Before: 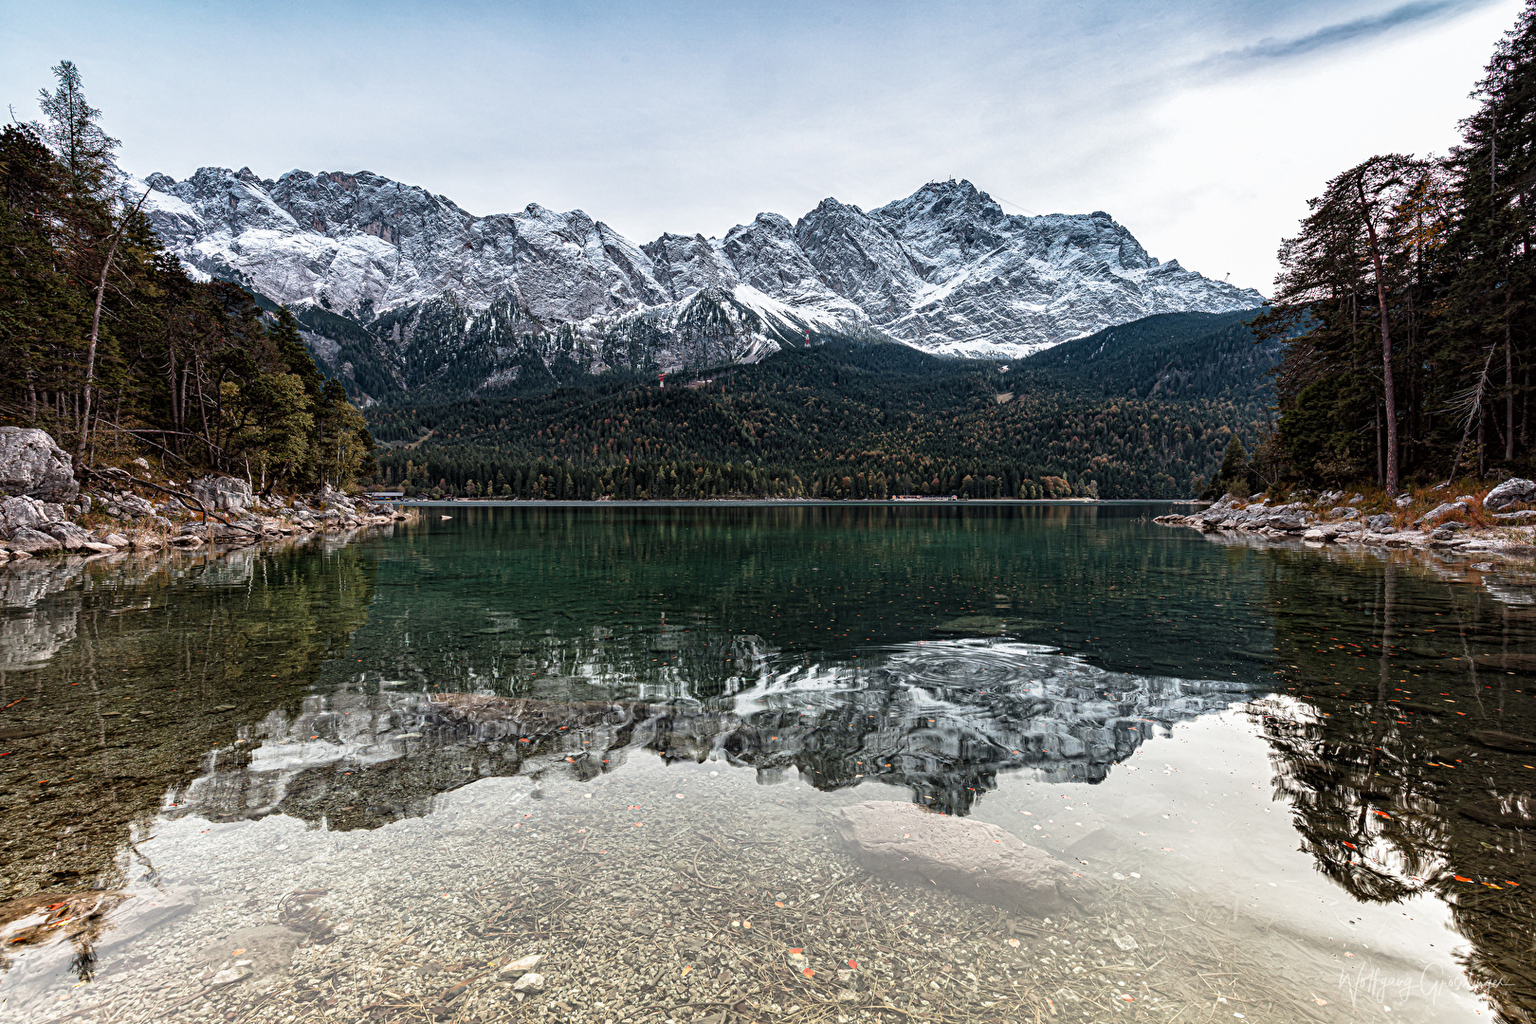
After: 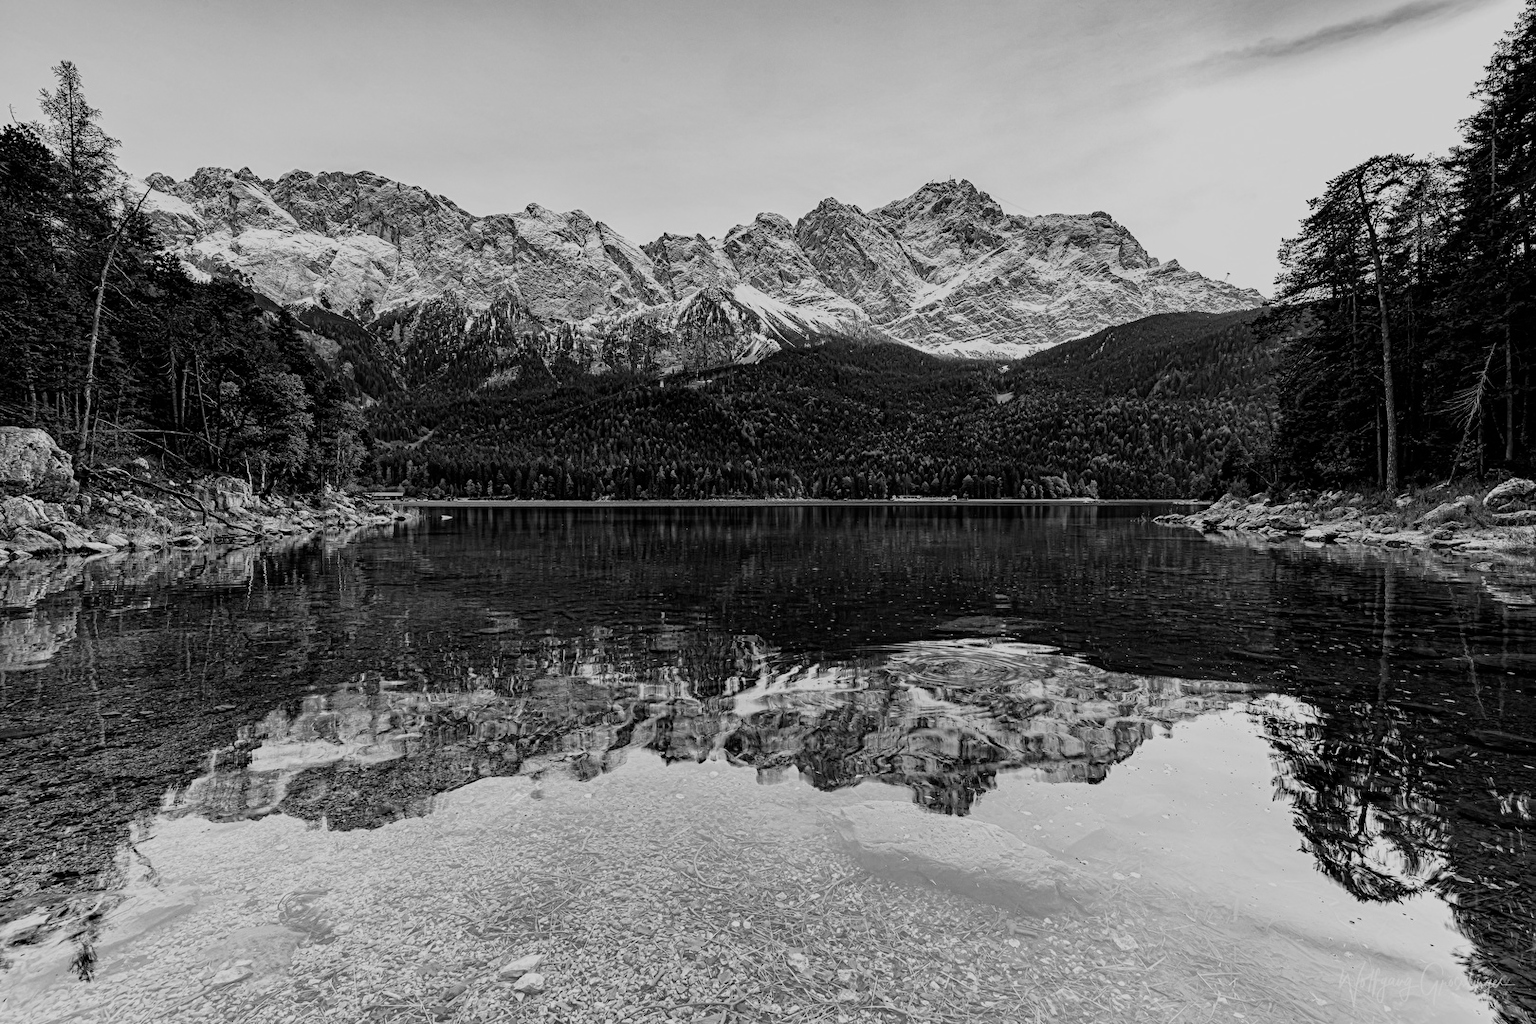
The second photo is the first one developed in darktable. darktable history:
monochrome: a 32, b 64, size 2.3
filmic rgb: black relative exposure -7.65 EV, white relative exposure 4.56 EV, hardness 3.61
